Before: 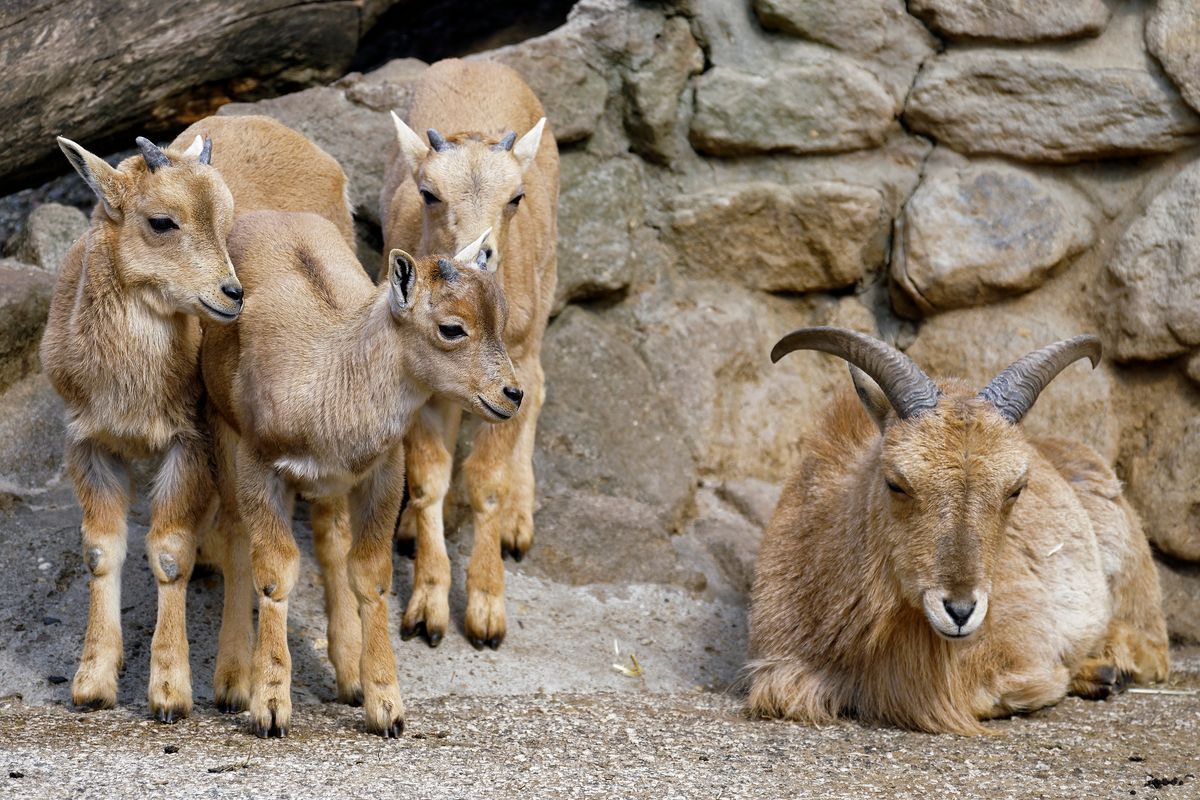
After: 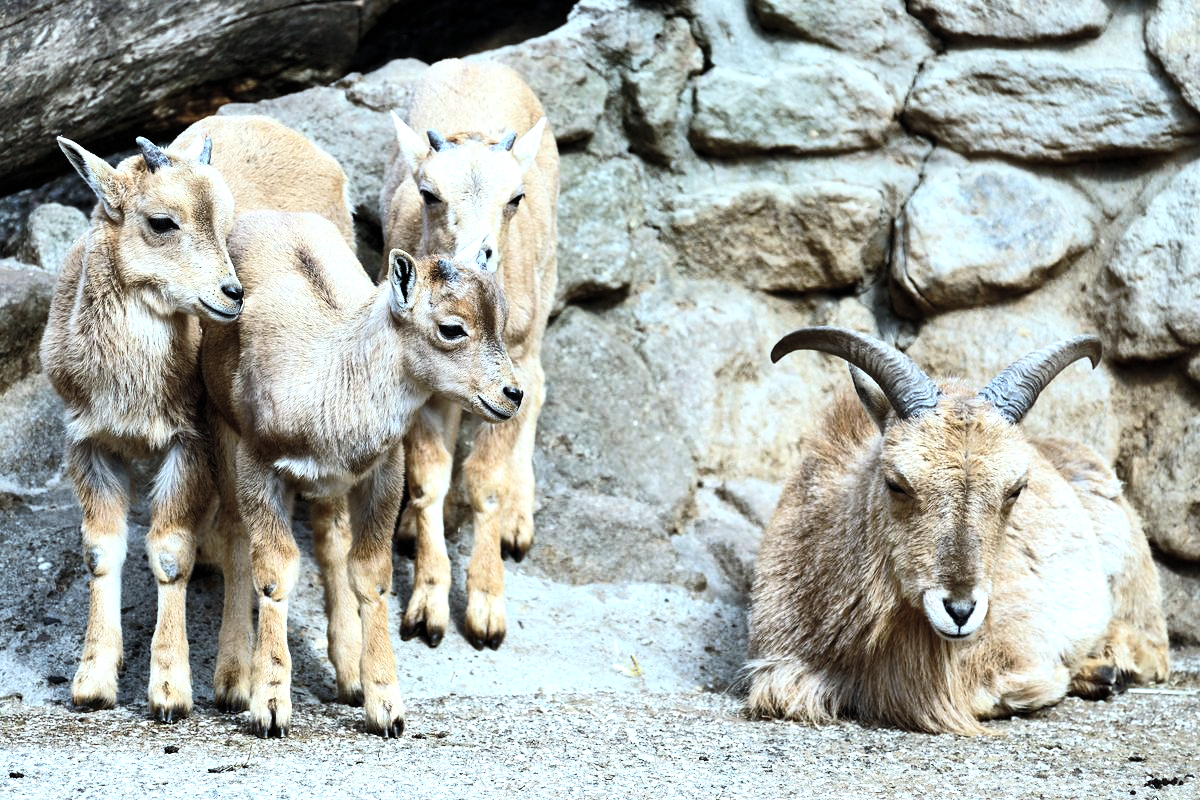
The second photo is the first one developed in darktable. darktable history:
color correction: highlights a* -12.53, highlights b* -17.86, saturation 0.713
tone equalizer: -8 EV -1.06 EV, -7 EV -0.995 EV, -6 EV -0.837 EV, -5 EV -0.601 EV, -3 EV 0.593 EV, -2 EV 0.856 EV, -1 EV 0.992 EV, +0 EV 1.05 EV, edges refinement/feathering 500, mask exposure compensation -1.57 EV, preserve details no
contrast brightness saturation: contrast 0.196, brightness 0.158, saturation 0.216
